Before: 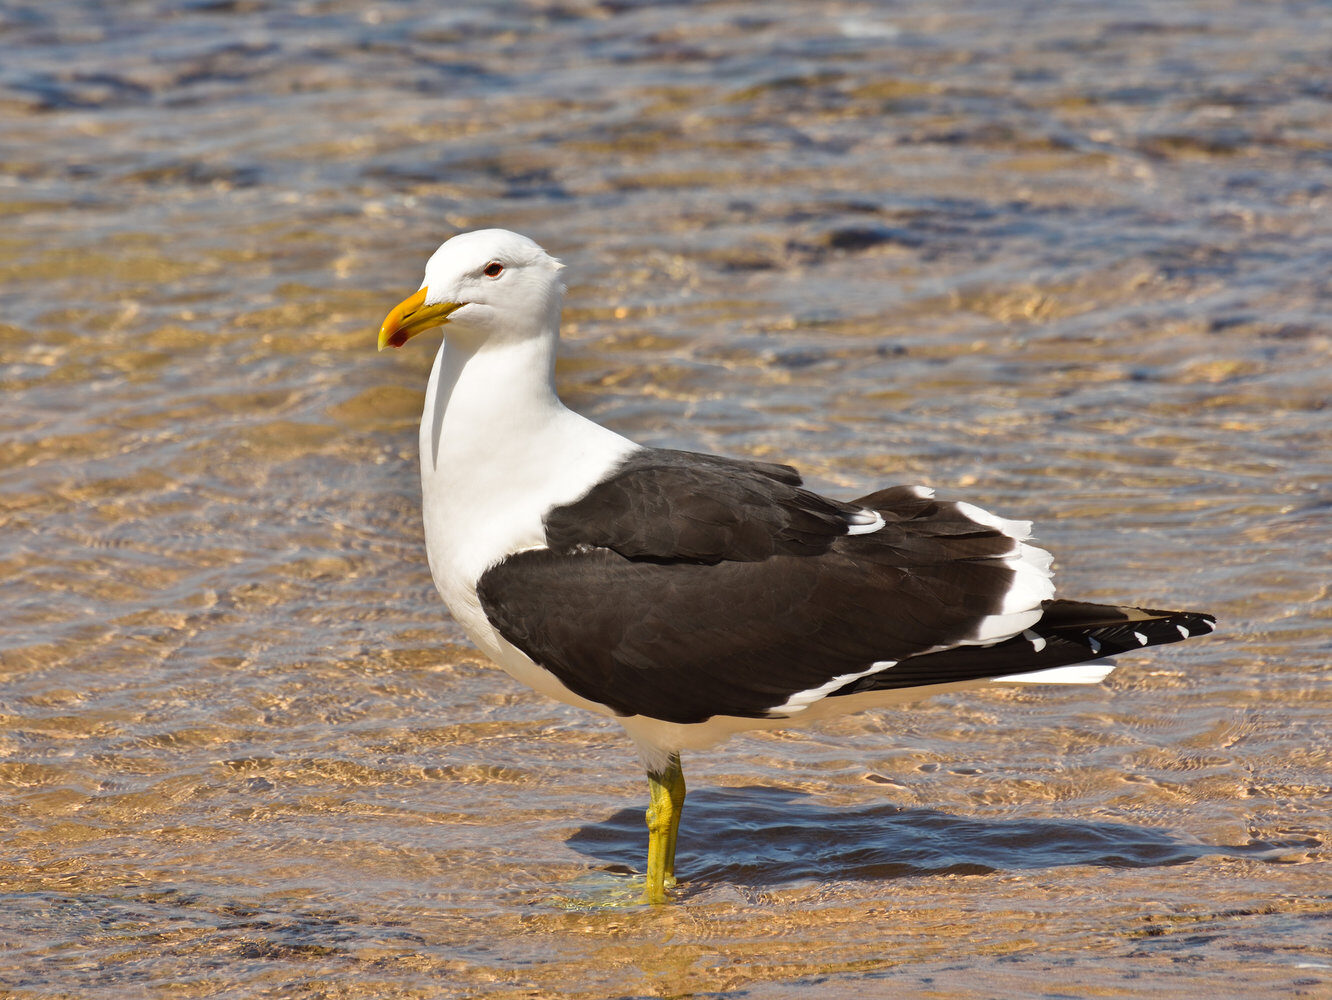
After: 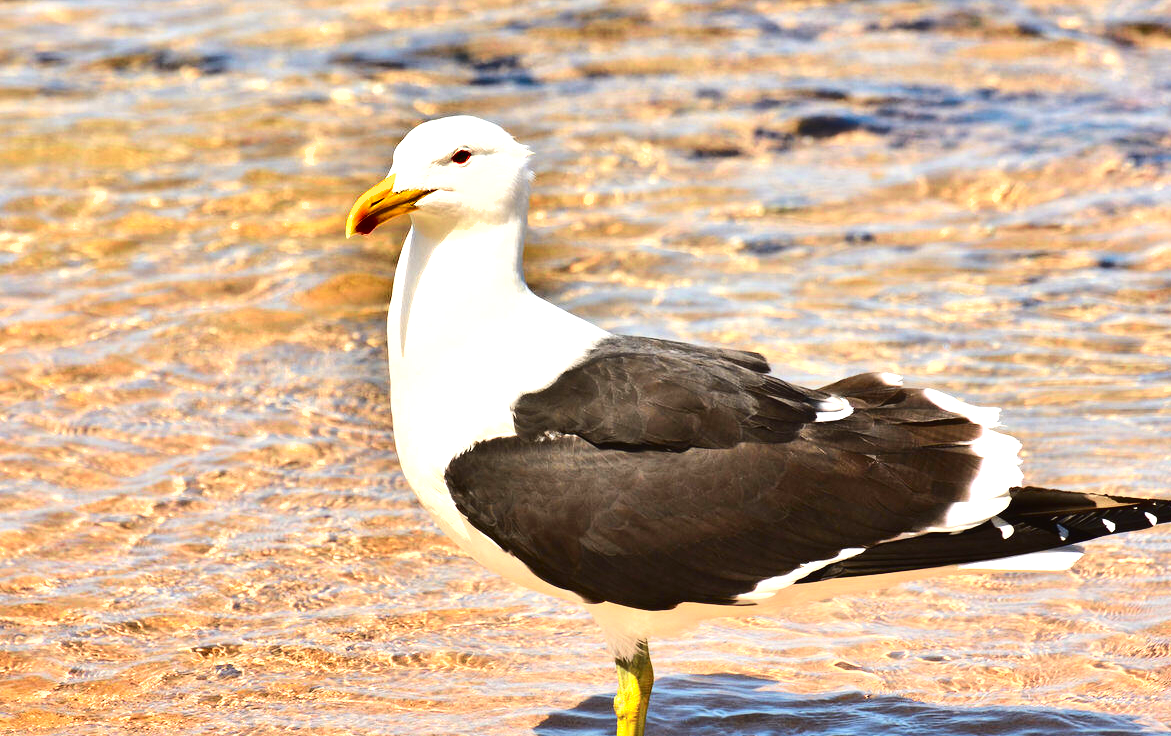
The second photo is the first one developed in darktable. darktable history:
exposure: black level correction 0, exposure 1 EV, compensate exposure bias true, compensate highlight preservation false
crop and rotate: left 2.425%, top 11.305%, right 9.6%, bottom 15.08%
tone equalizer: -8 EV -0.417 EV, -7 EV -0.389 EV, -6 EV -0.333 EV, -5 EV -0.222 EV, -3 EV 0.222 EV, -2 EV 0.333 EV, -1 EV 0.389 EV, +0 EV 0.417 EV, edges refinement/feathering 500, mask exposure compensation -1.57 EV, preserve details no
shadows and highlights: soften with gaussian
tone curve: curves: ch0 [(0, 0.021) (0.049, 0.044) (0.152, 0.14) (0.328, 0.357) (0.473, 0.529) (0.641, 0.705) (0.868, 0.887) (1, 0.969)]; ch1 [(0, 0) (0.322, 0.328) (0.43, 0.425) (0.474, 0.466) (0.502, 0.503) (0.522, 0.526) (0.564, 0.591) (0.602, 0.632) (0.677, 0.701) (0.859, 0.885) (1, 1)]; ch2 [(0, 0) (0.33, 0.301) (0.447, 0.44) (0.502, 0.505) (0.535, 0.554) (0.565, 0.598) (0.618, 0.629) (1, 1)], color space Lab, independent channels, preserve colors none
